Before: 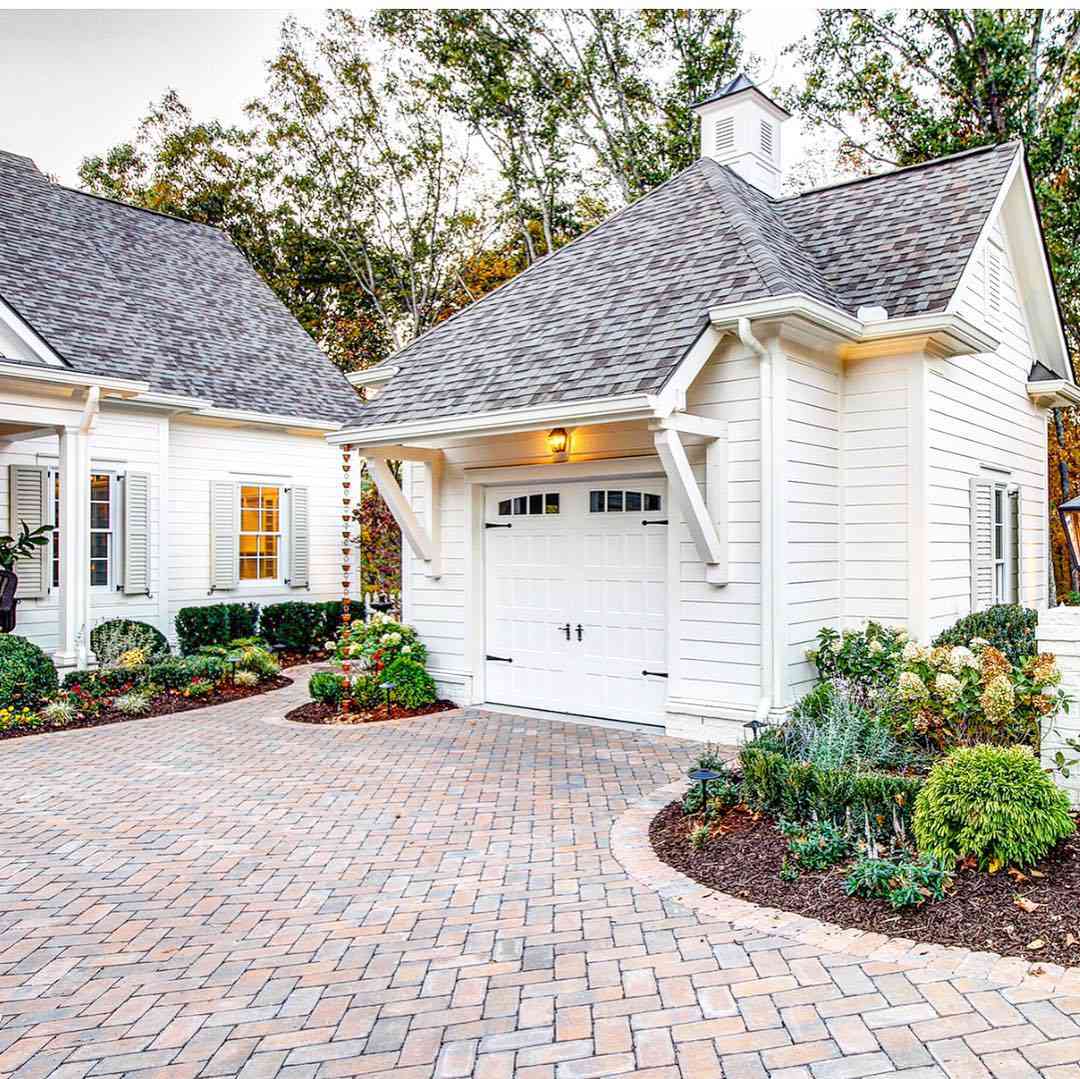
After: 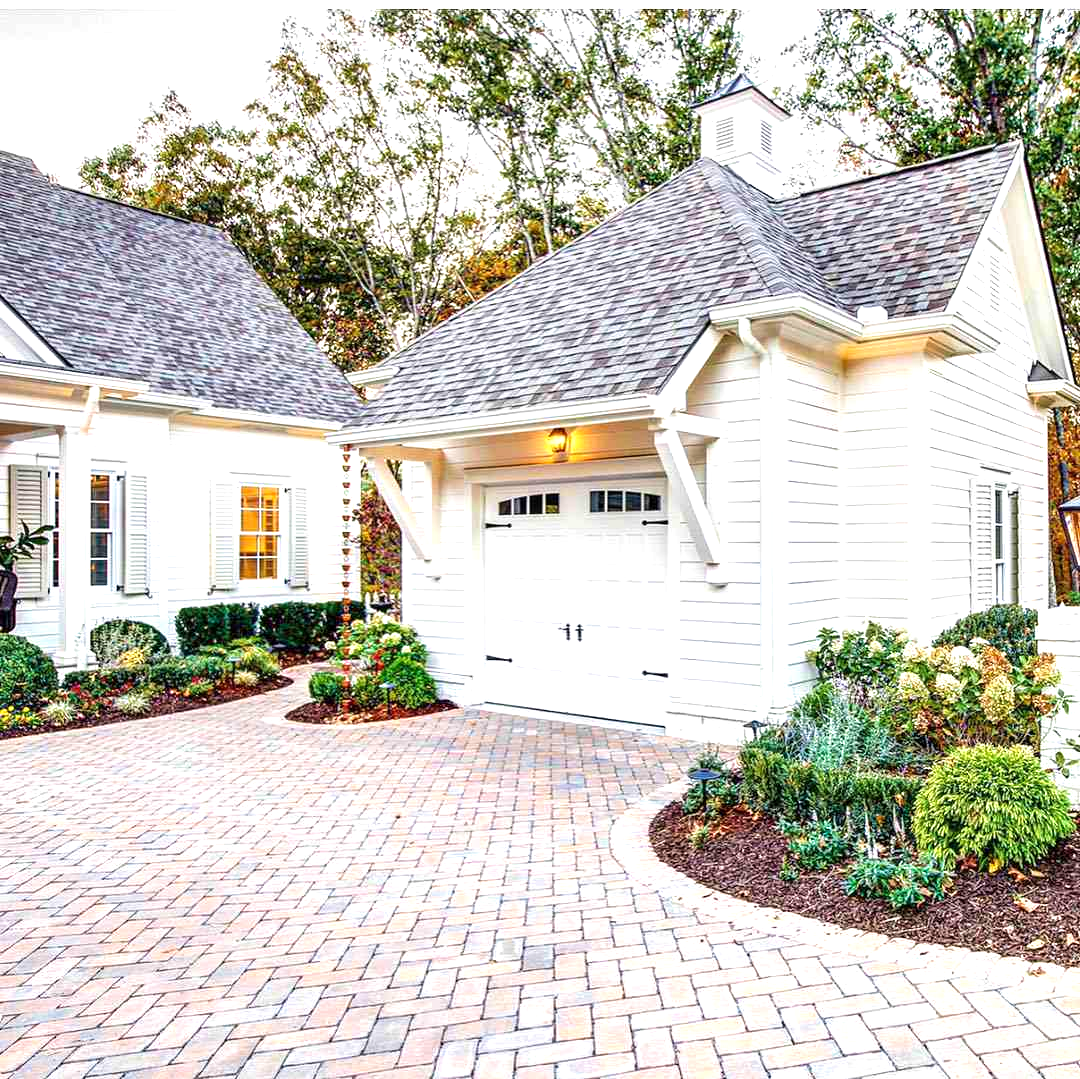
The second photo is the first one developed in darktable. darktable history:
exposure: black level correction 0.001, exposure 0.499 EV, compensate highlight preservation false
velvia: strength 22.09%
